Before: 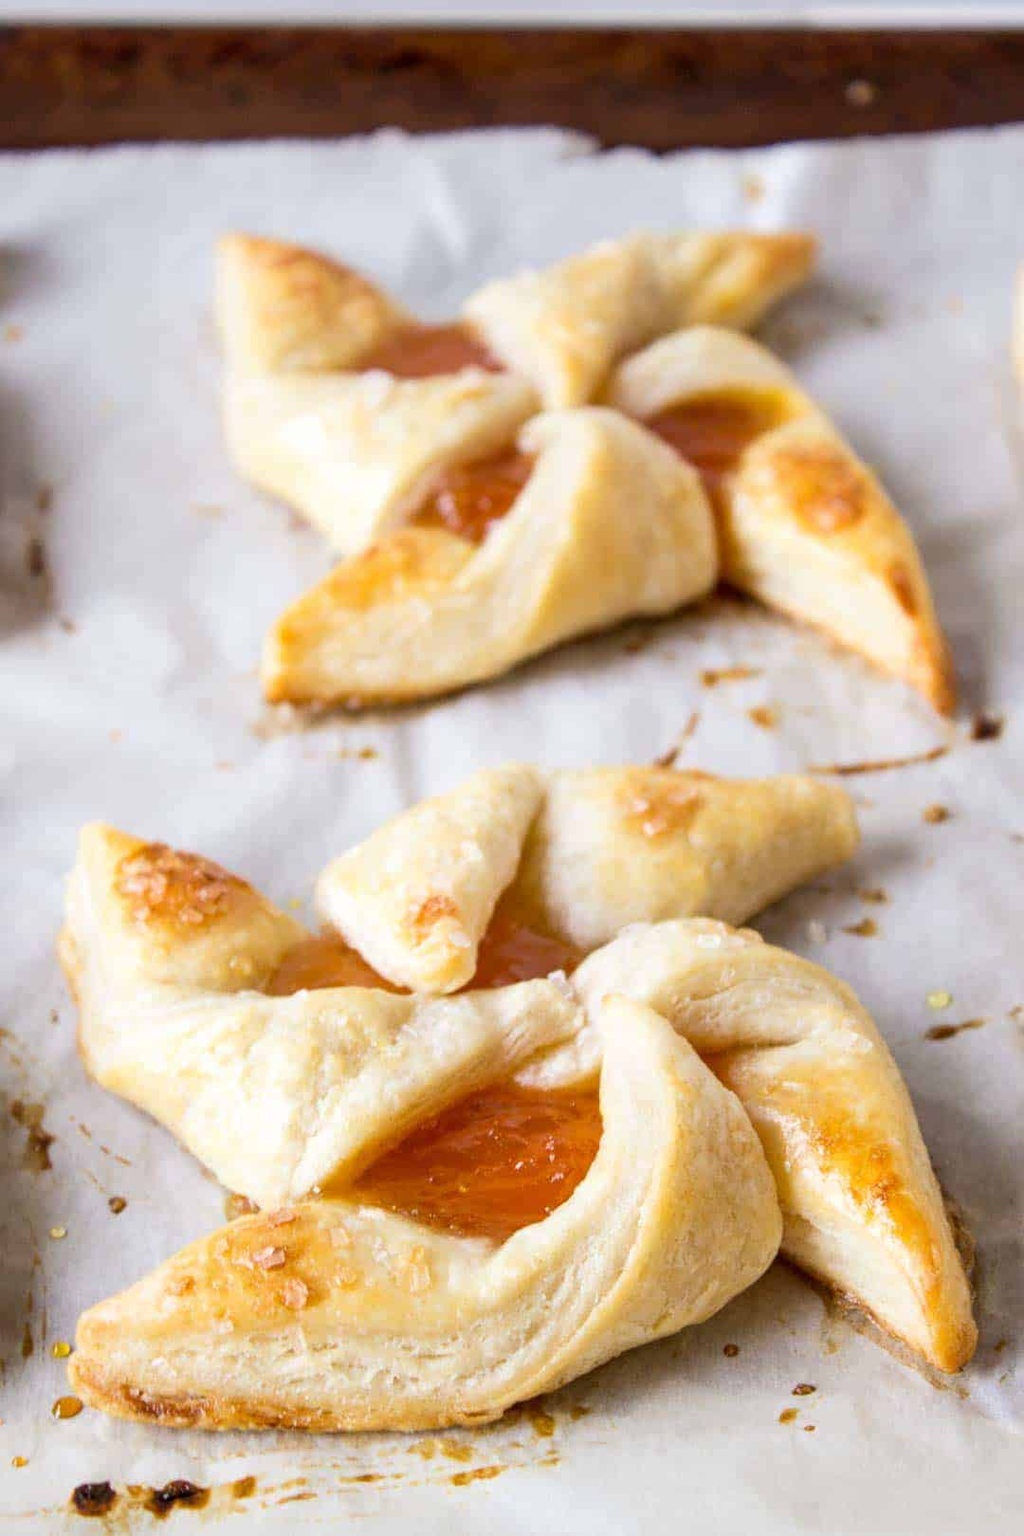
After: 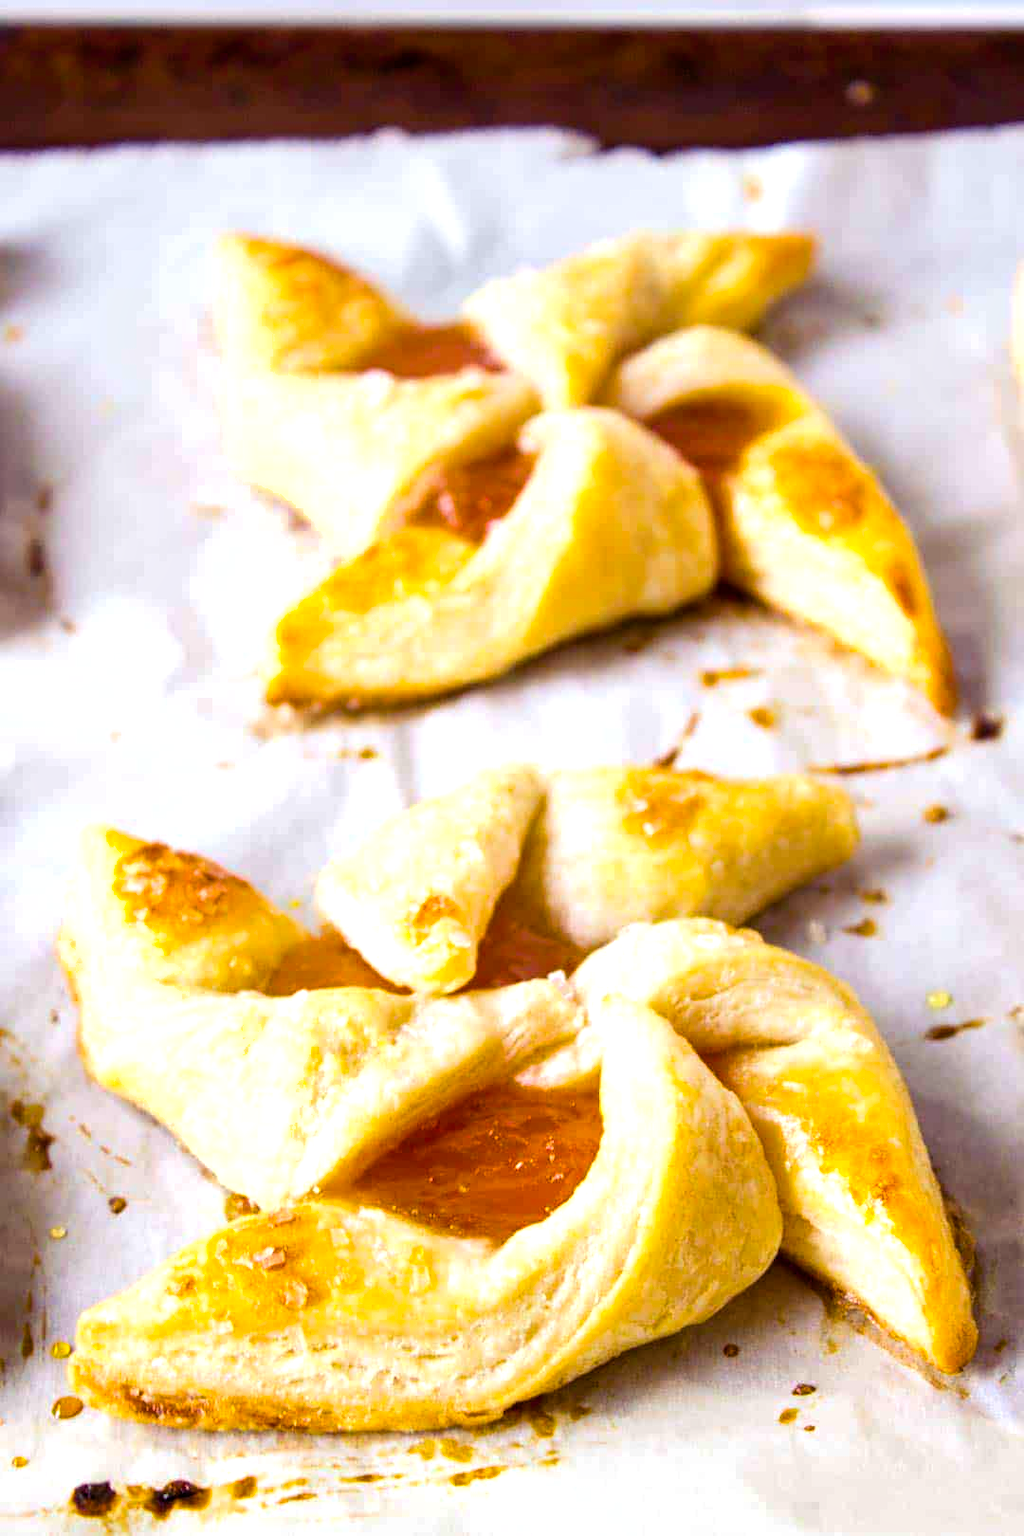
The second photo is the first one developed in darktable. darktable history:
shadows and highlights: radius 46.29, white point adjustment 6.72, compress 79.88%, soften with gaussian
color balance rgb: shadows lift › luminance -21.922%, shadows lift › chroma 9.185%, shadows lift › hue 283.11°, perceptual saturation grading › global saturation 39.274%, global vibrance 30.393%, contrast 9.383%
